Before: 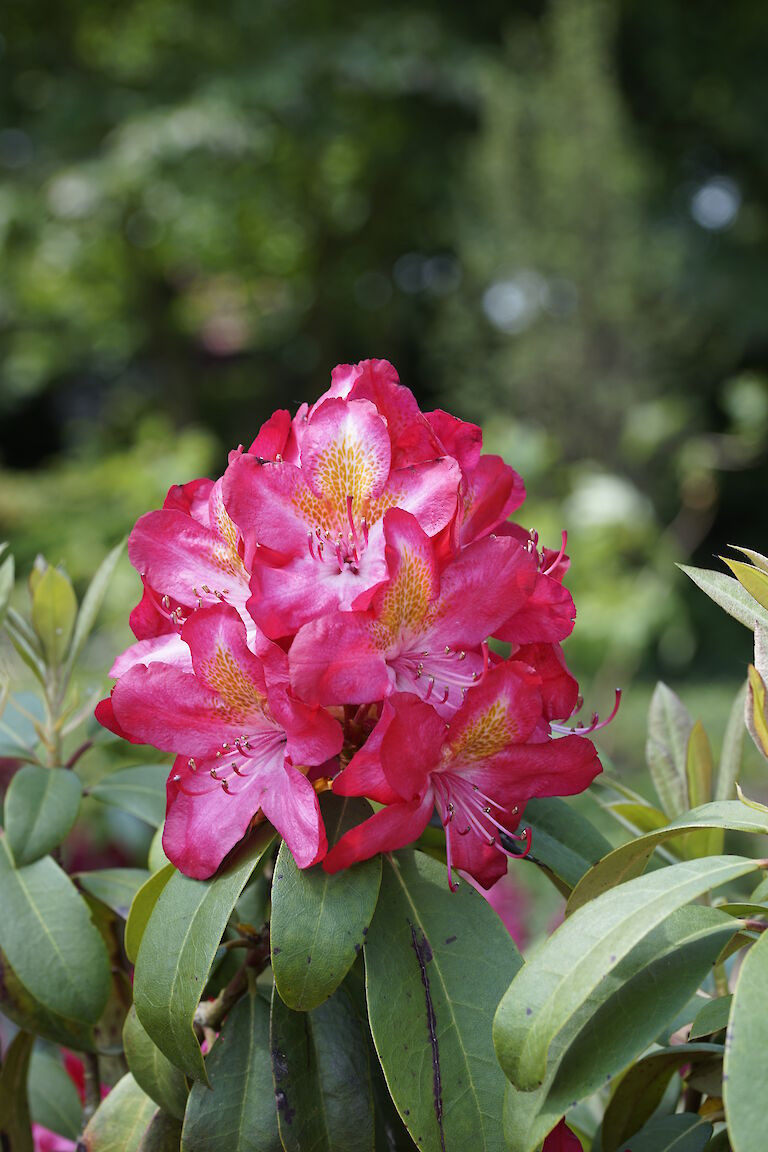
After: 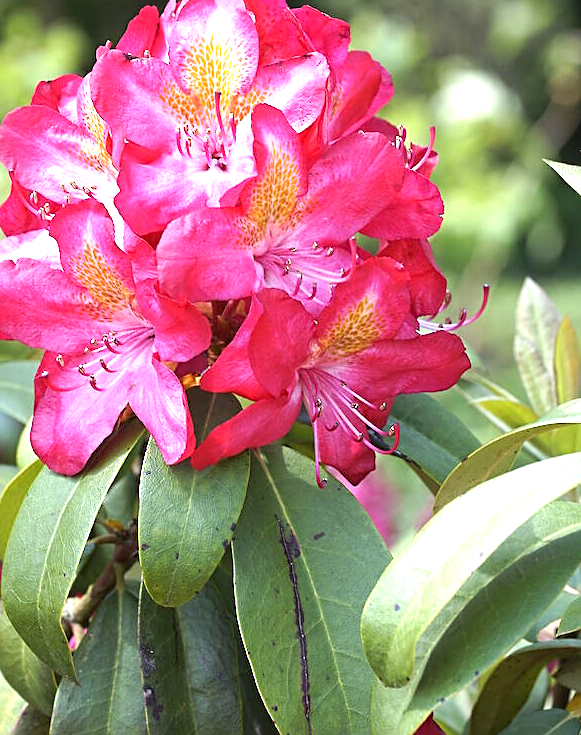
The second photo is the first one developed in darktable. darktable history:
exposure: black level correction 0, exposure 1.1 EV, compensate exposure bias true, compensate highlight preservation false
crop and rotate: left 17.299%, top 35.115%, right 7.015%, bottom 1.024%
sharpen: on, module defaults
